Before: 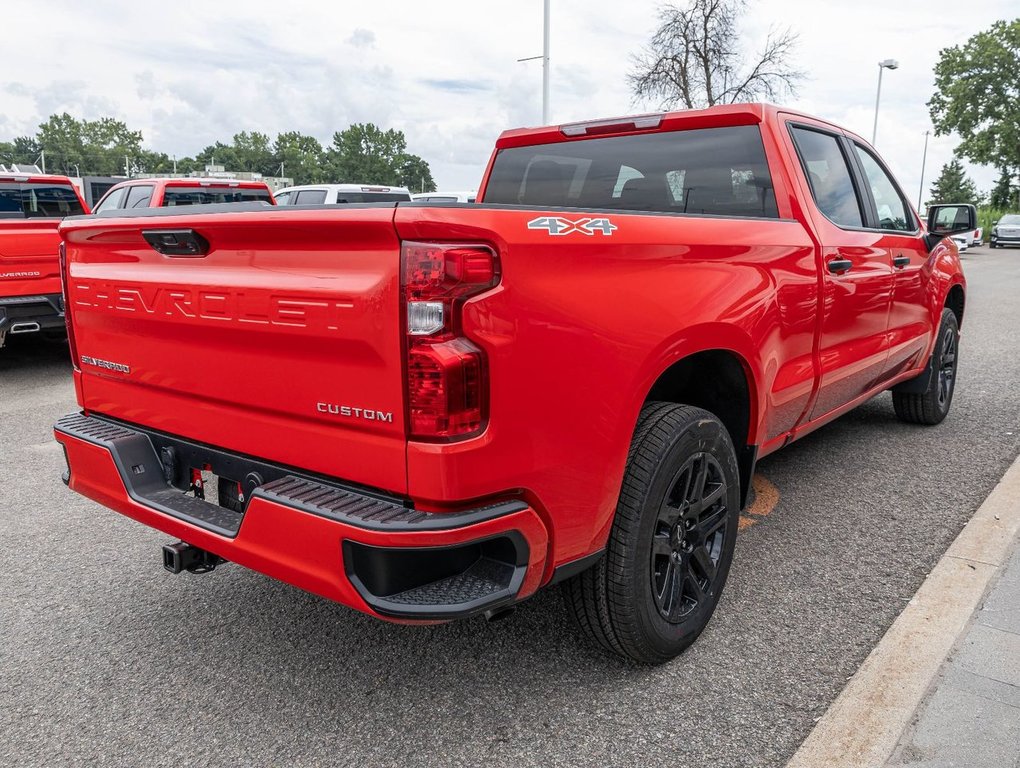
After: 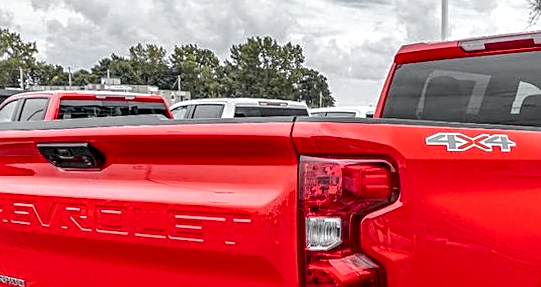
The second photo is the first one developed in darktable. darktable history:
crop: left 10.121%, top 10.631%, right 36.218%, bottom 51.526%
haze removal: compatibility mode true, adaptive false
rotate and perspective: rotation 0.174°, lens shift (vertical) 0.013, lens shift (horizontal) 0.019, shear 0.001, automatic cropping original format, crop left 0.007, crop right 0.991, crop top 0.016, crop bottom 0.997
shadows and highlights: on, module defaults
sharpen: on, module defaults
local contrast: highlights 60%, shadows 60%, detail 160%
tone curve: curves: ch0 [(0, 0.012) (0.036, 0.035) (0.274, 0.288) (0.504, 0.536) (0.844, 0.84) (1, 0.983)]; ch1 [(0, 0) (0.389, 0.403) (0.462, 0.486) (0.499, 0.498) (0.511, 0.502) (0.536, 0.547) (0.579, 0.578) (0.626, 0.645) (0.749, 0.781) (1, 1)]; ch2 [(0, 0) (0.457, 0.486) (0.5, 0.5) (0.557, 0.561) (0.614, 0.622) (0.704, 0.732) (1, 1)], color space Lab, independent channels, preserve colors none
